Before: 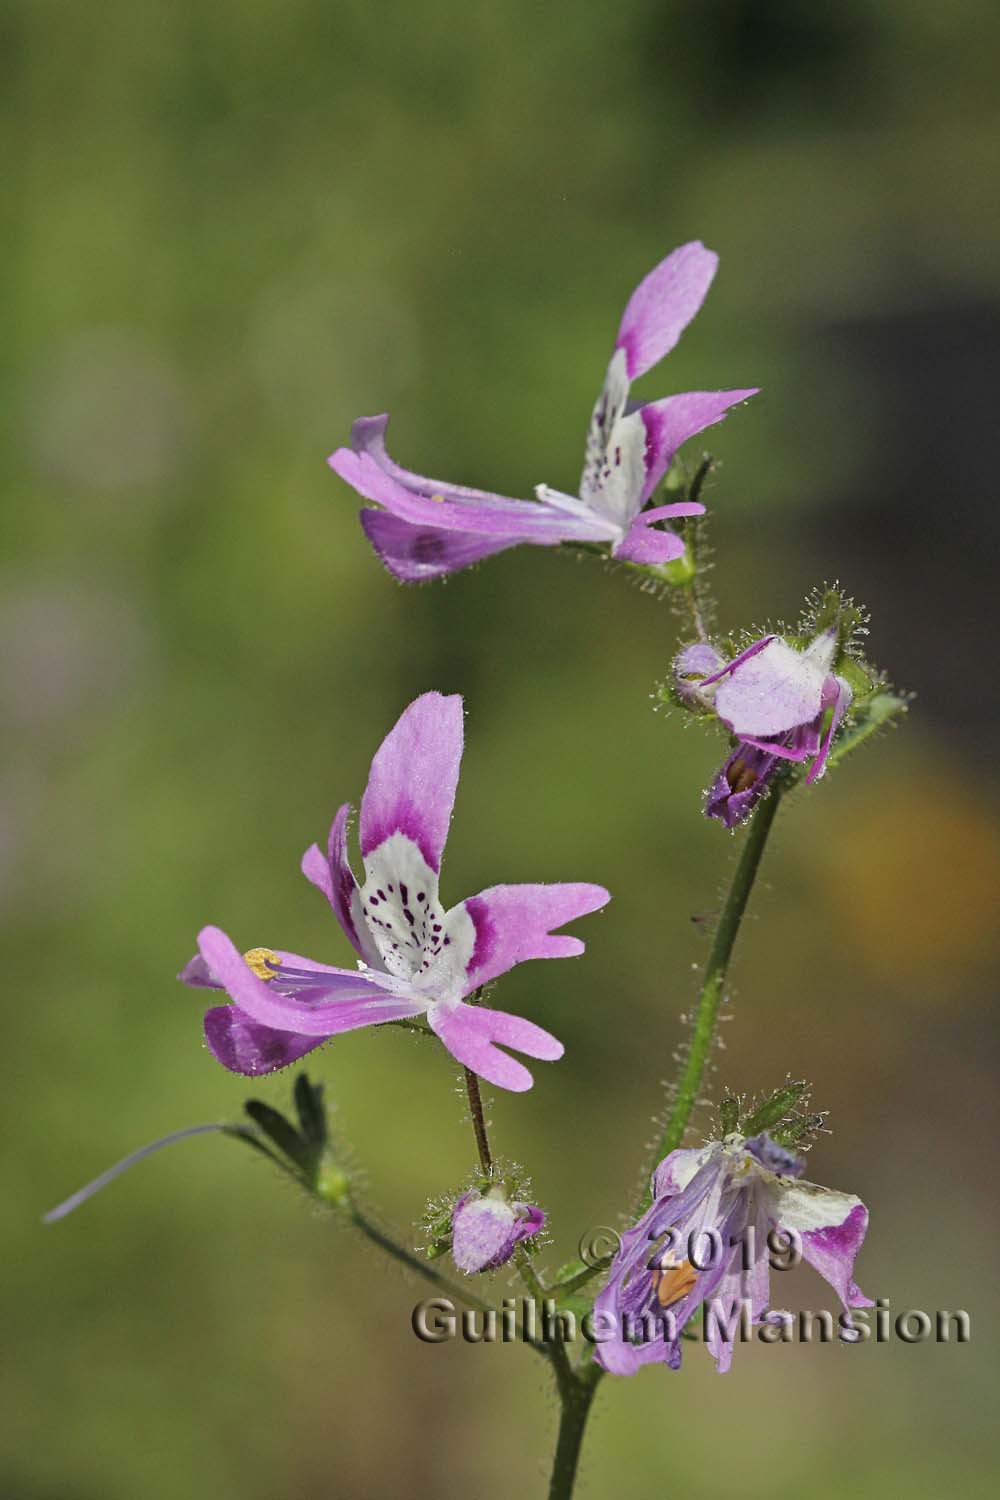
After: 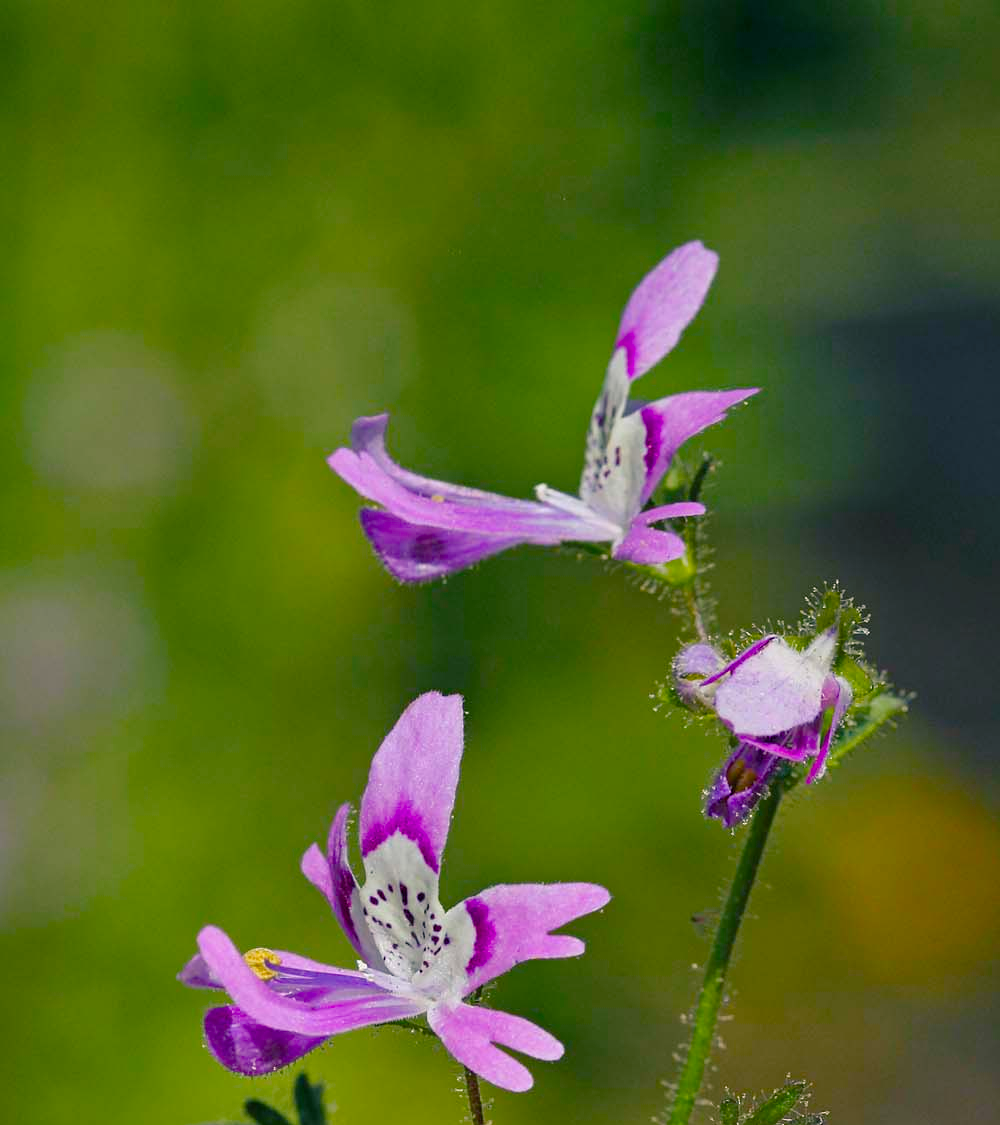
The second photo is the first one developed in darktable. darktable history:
color balance rgb: shadows lift › chroma 7.453%, shadows lift › hue 245.78°, highlights gain › chroma 0.118%, highlights gain › hue 330.73°, linear chroma grading › global chroma 8.79%, perceptual saturation grading › global saturation 34.635%, perceptual saturation grading › highlights -24.989%, perceptual saturation grading › shadows 49.67%
crop: bottom 24.986%
